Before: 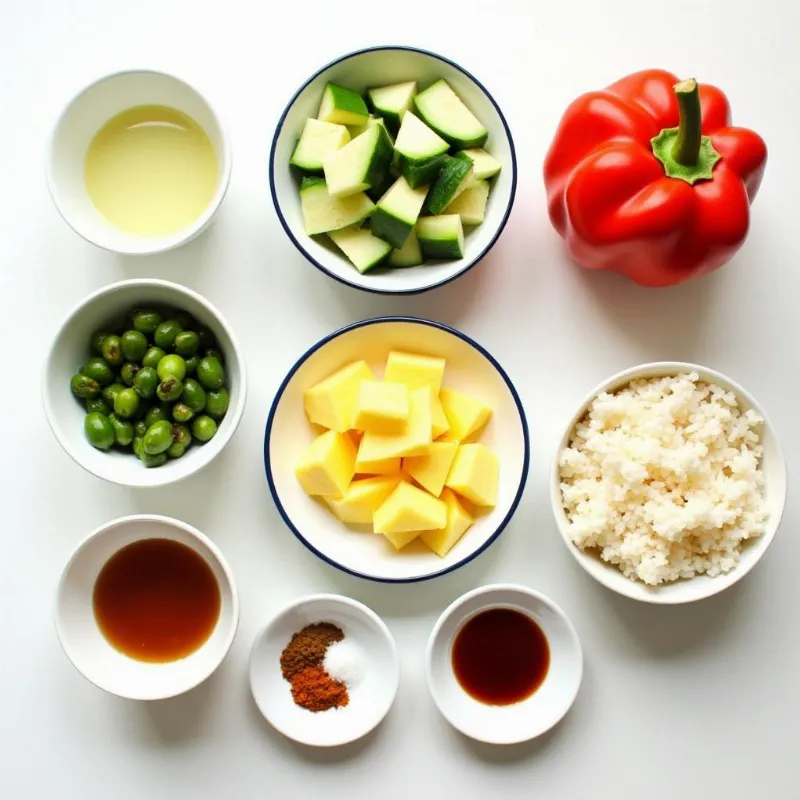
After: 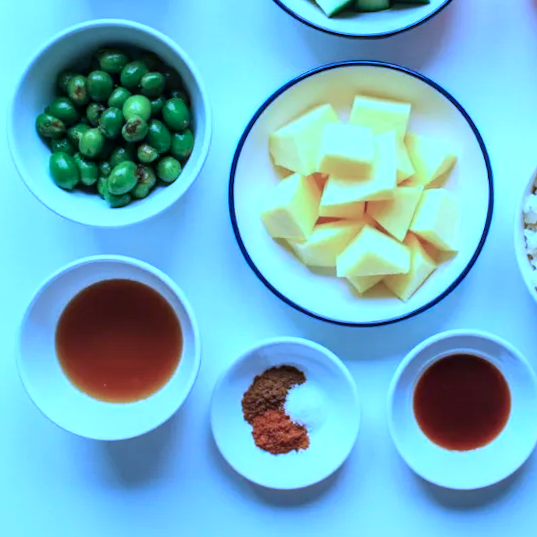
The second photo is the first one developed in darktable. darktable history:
contrast equalizer: octaves 7, y [[0.6 ×6], [0.55 ×6], [0 ×6], [0 ×6], [0 ×6]], mix -0.2
crop and rotate: angle -0.82°, left 3.85%, top 31.828%, right 27.992%
local contrast: detail 130%
color calibration: illuminant as shot in camera, x 0.462, y 0.419, temperature 2651.64 K
